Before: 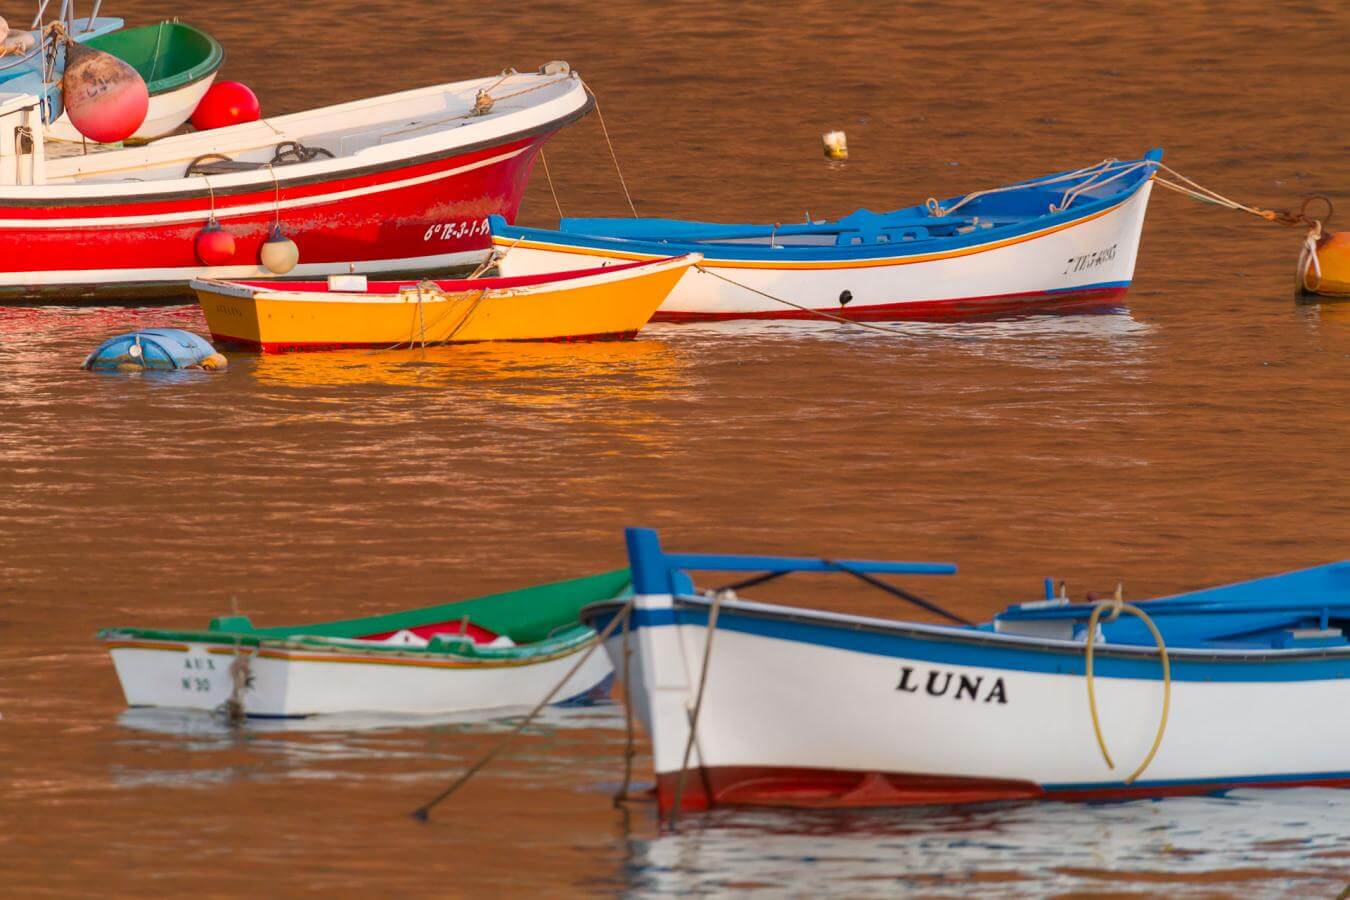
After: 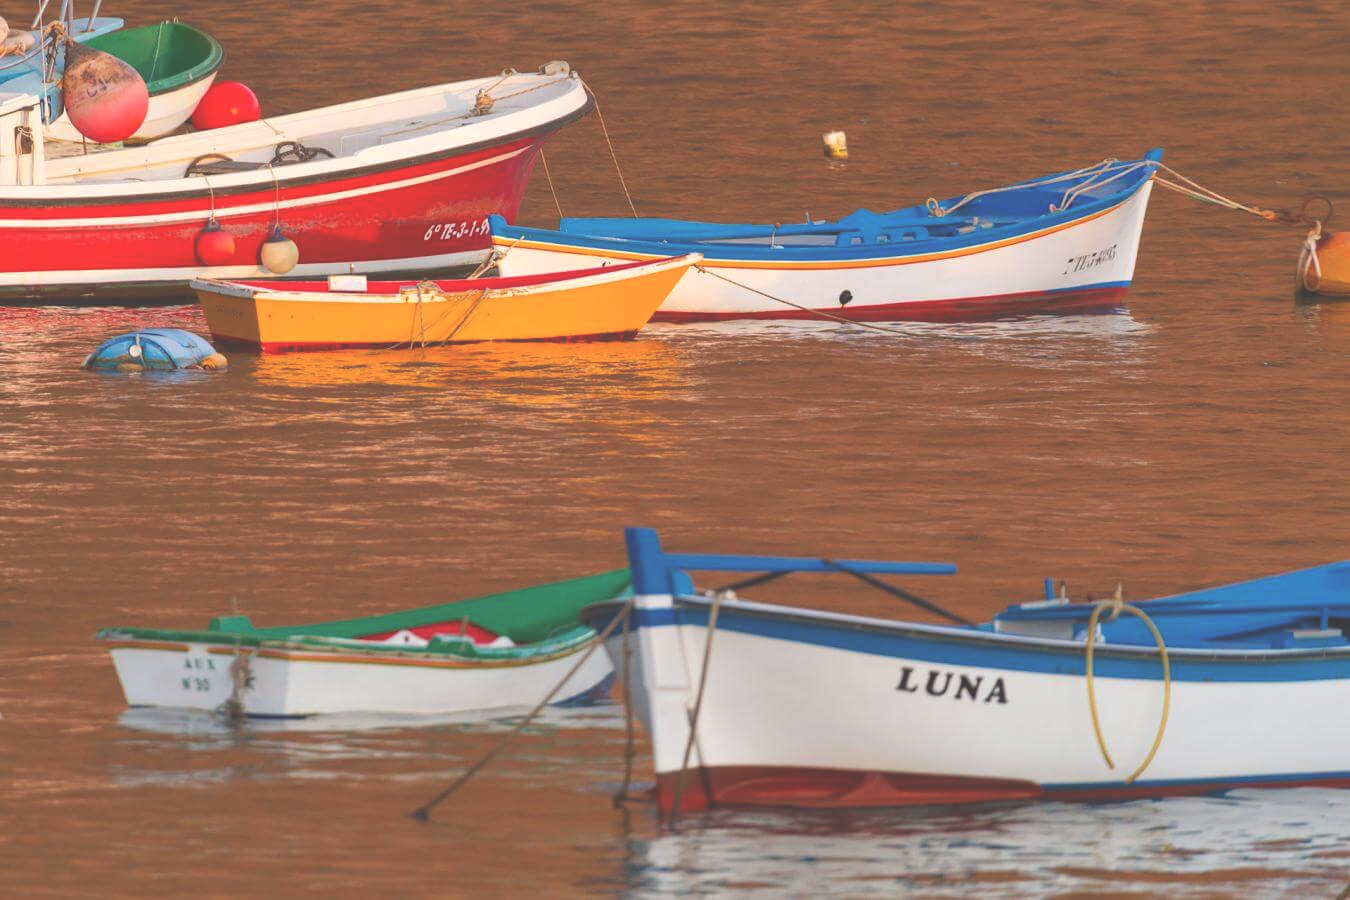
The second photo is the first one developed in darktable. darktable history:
exposure: black level correction -0.041, exposure 0.064 EV, compensate highlight preservation false
tone equalizer: on, module defaults
